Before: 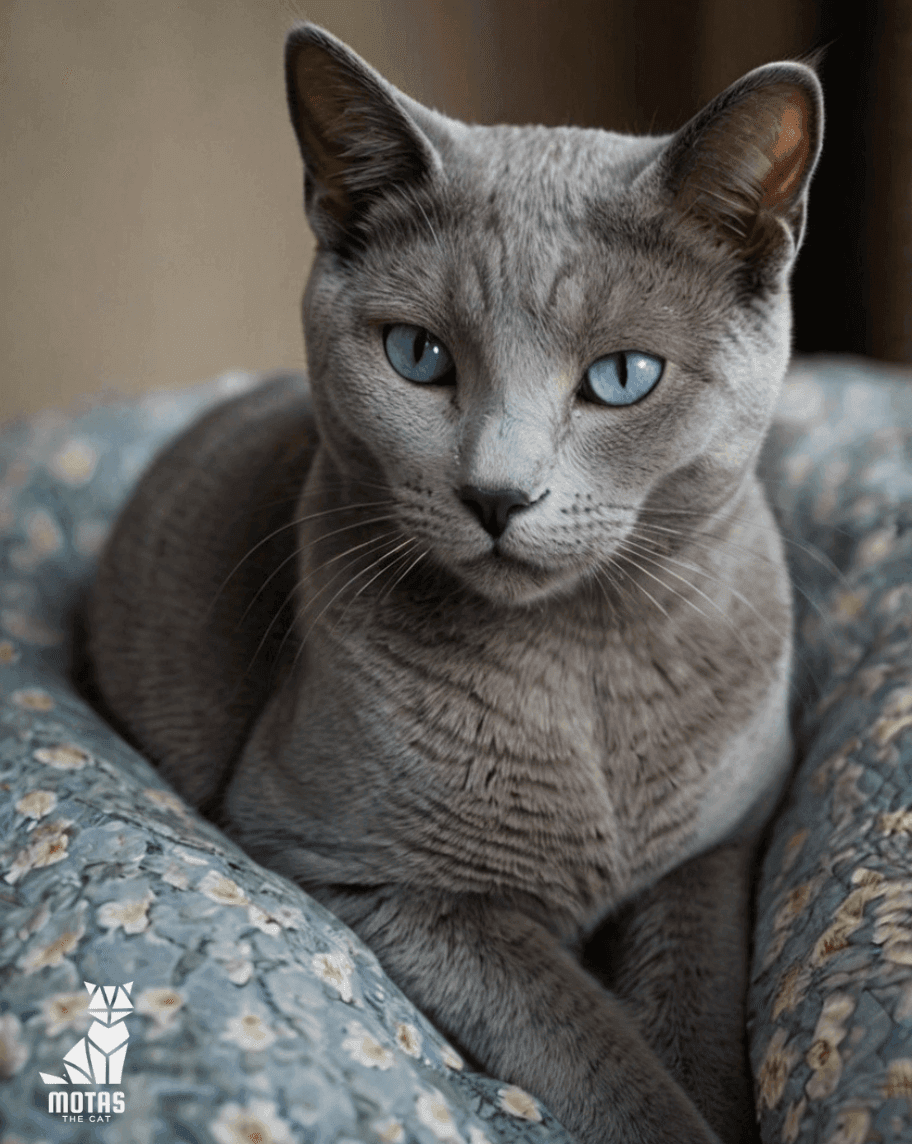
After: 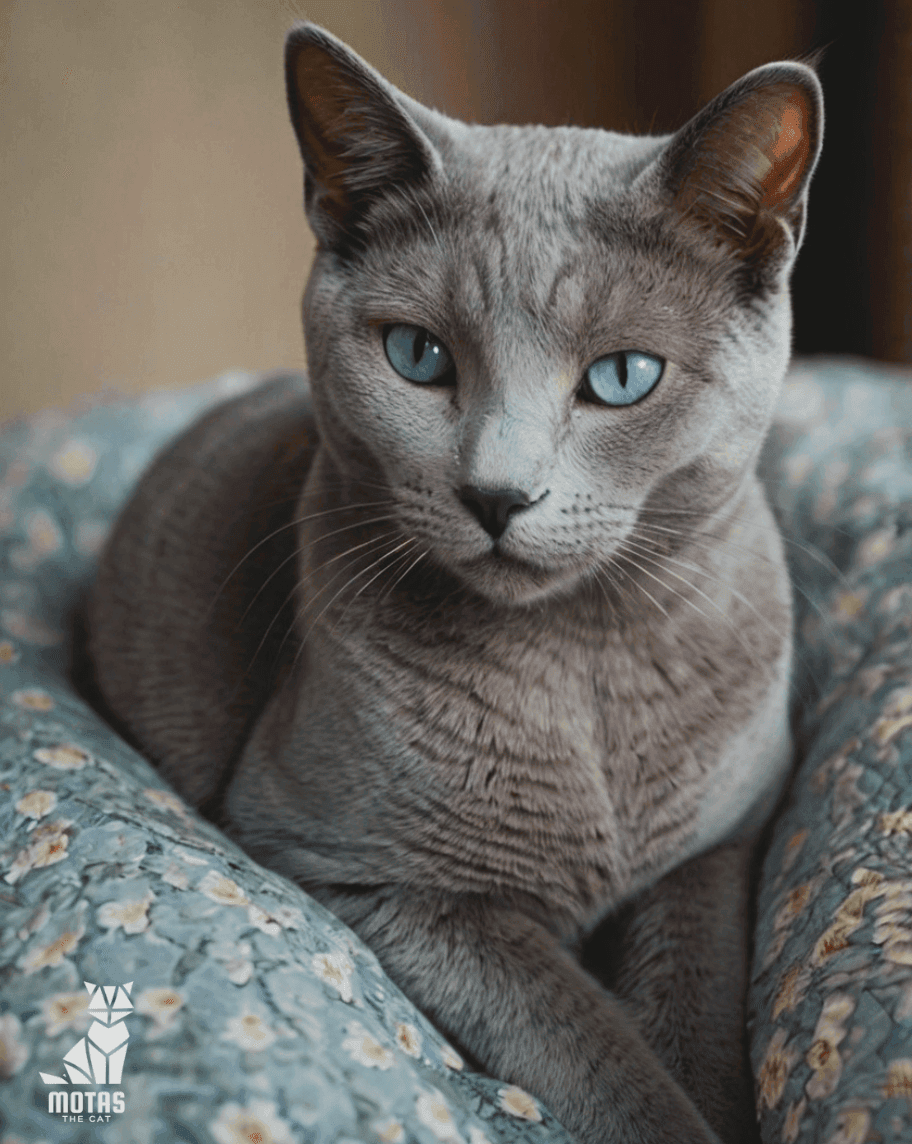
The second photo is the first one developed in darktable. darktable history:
contrast brightness saturation: contrast -0.19, saturation 0.19
exposure: black level correction 0.001, compensate highlight preservation false
tone curve: curves: ch0 [(0, 0.01) (0.037, 0.032) (0.131, 0.108) (0.275, 0.258) (0.483, 0.512) (0.61, 0.661) (0.696, 0.742) (0.792, 0.834) (0.911, 0.936) (0.997, 0.995)]; ch1 [(0, 0) (0.308, 0.29) (0.425, 0.411) (0.503, 0.502) (0.529, 0.543) (0.683, 0.706) (0.746, 0.77) (1, 1)]; ch2 [(0, 0) (0.225, 0.214) (0.334, 0.339) (0.401, 0.415) (0.485, 0.487) (0.502, 0.502) (0.525, 0.523) (0.545, 0.552) (0.587, 0.61) (0.636, 0.654) (0.711, 0.729) (0.845, 0.855) (0.998, 0.977)], color space Lab, independent channels, preserve colors none
color correction: saturation 0.85
